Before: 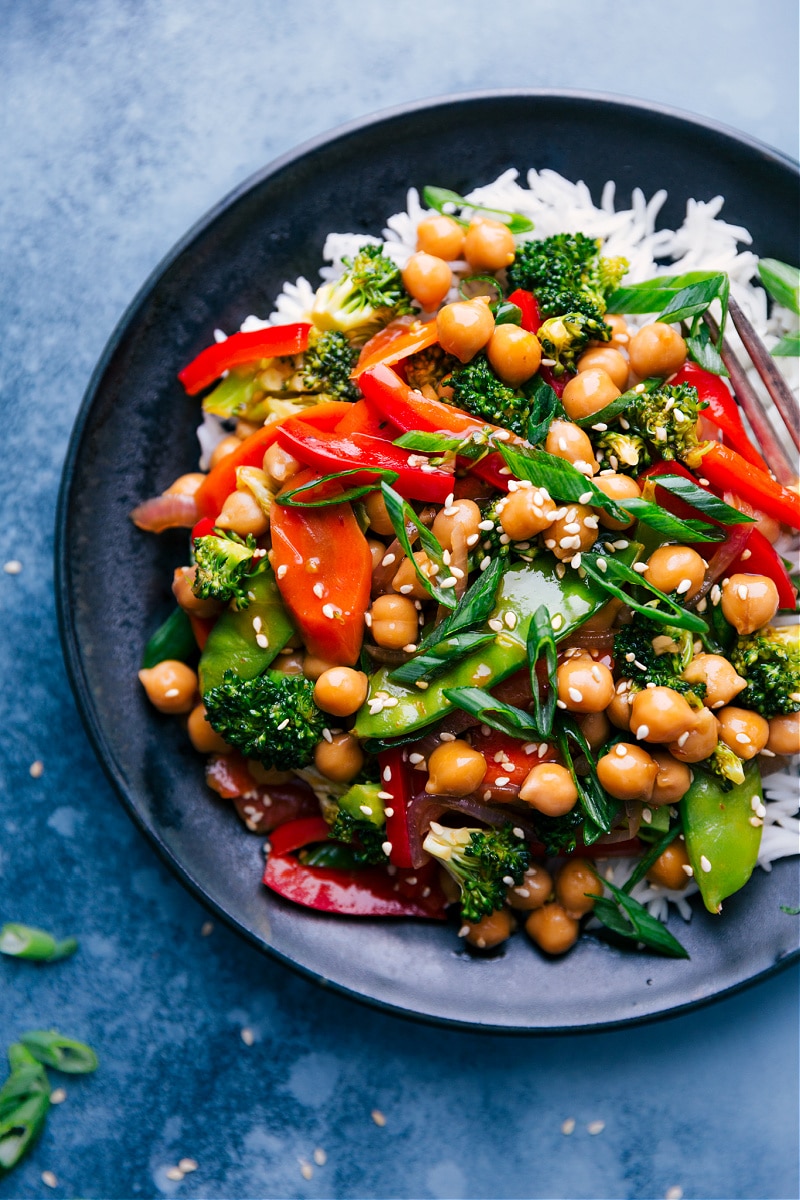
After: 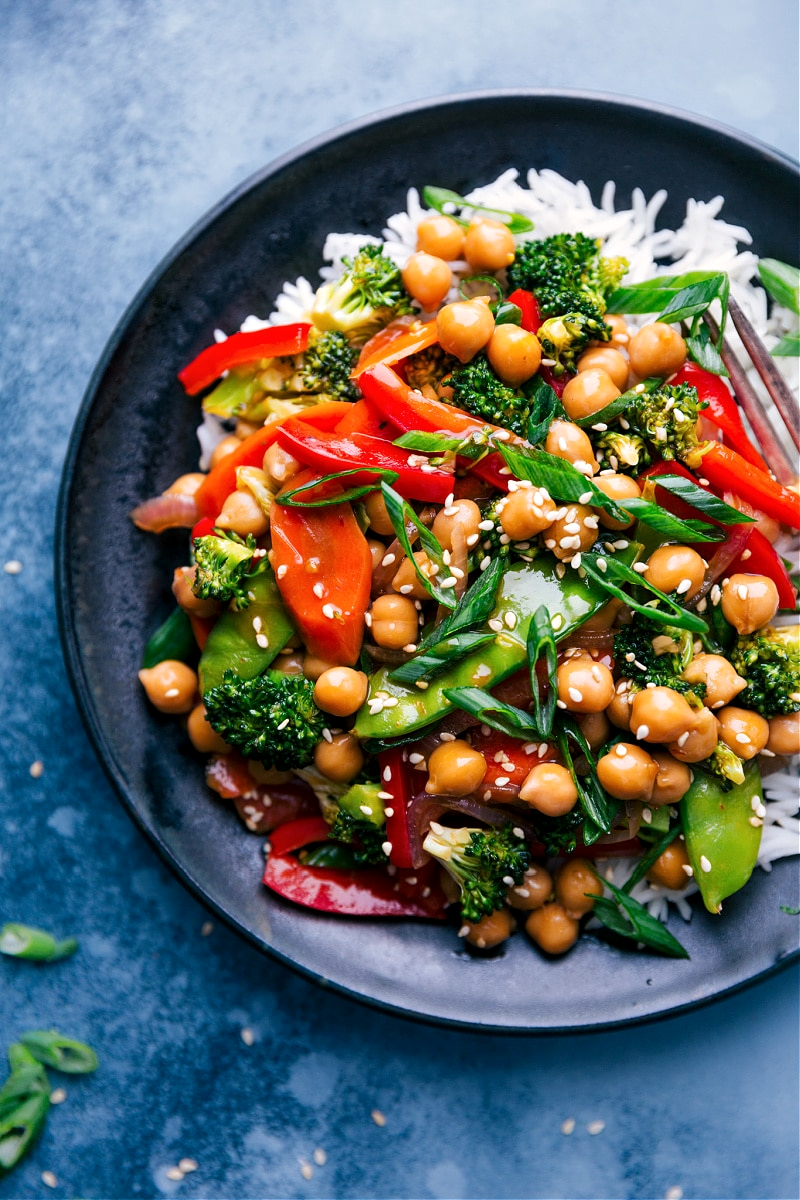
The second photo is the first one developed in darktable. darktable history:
local contrast: highlights 107%, shadows 98%, detail 119%, midtone range 0.2
